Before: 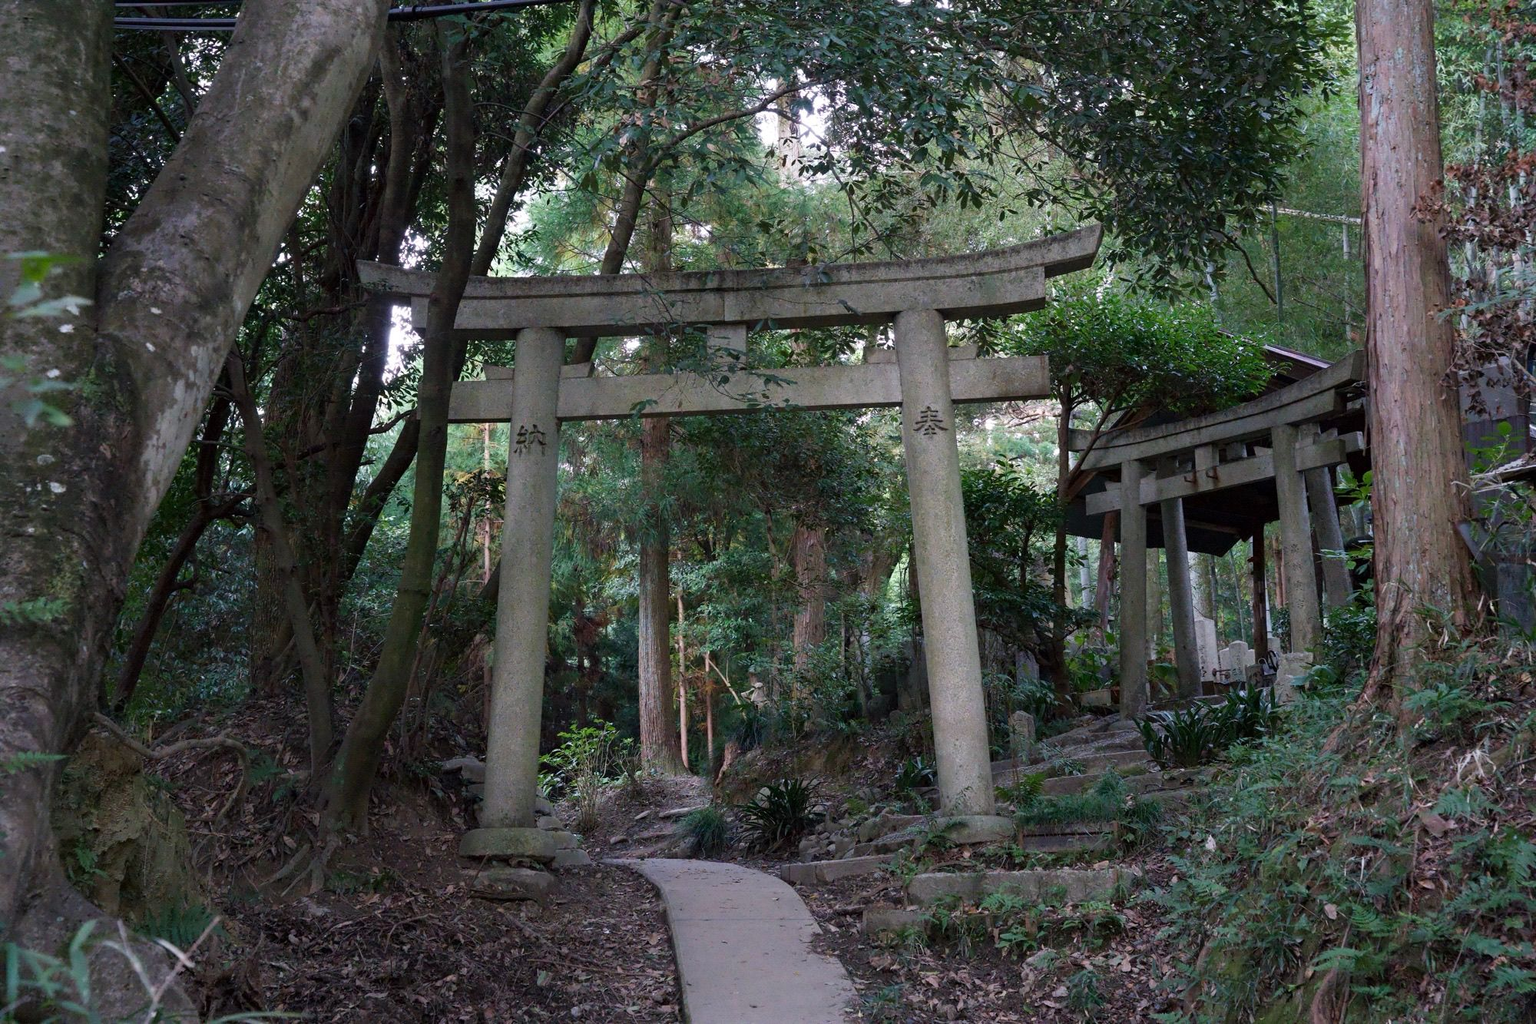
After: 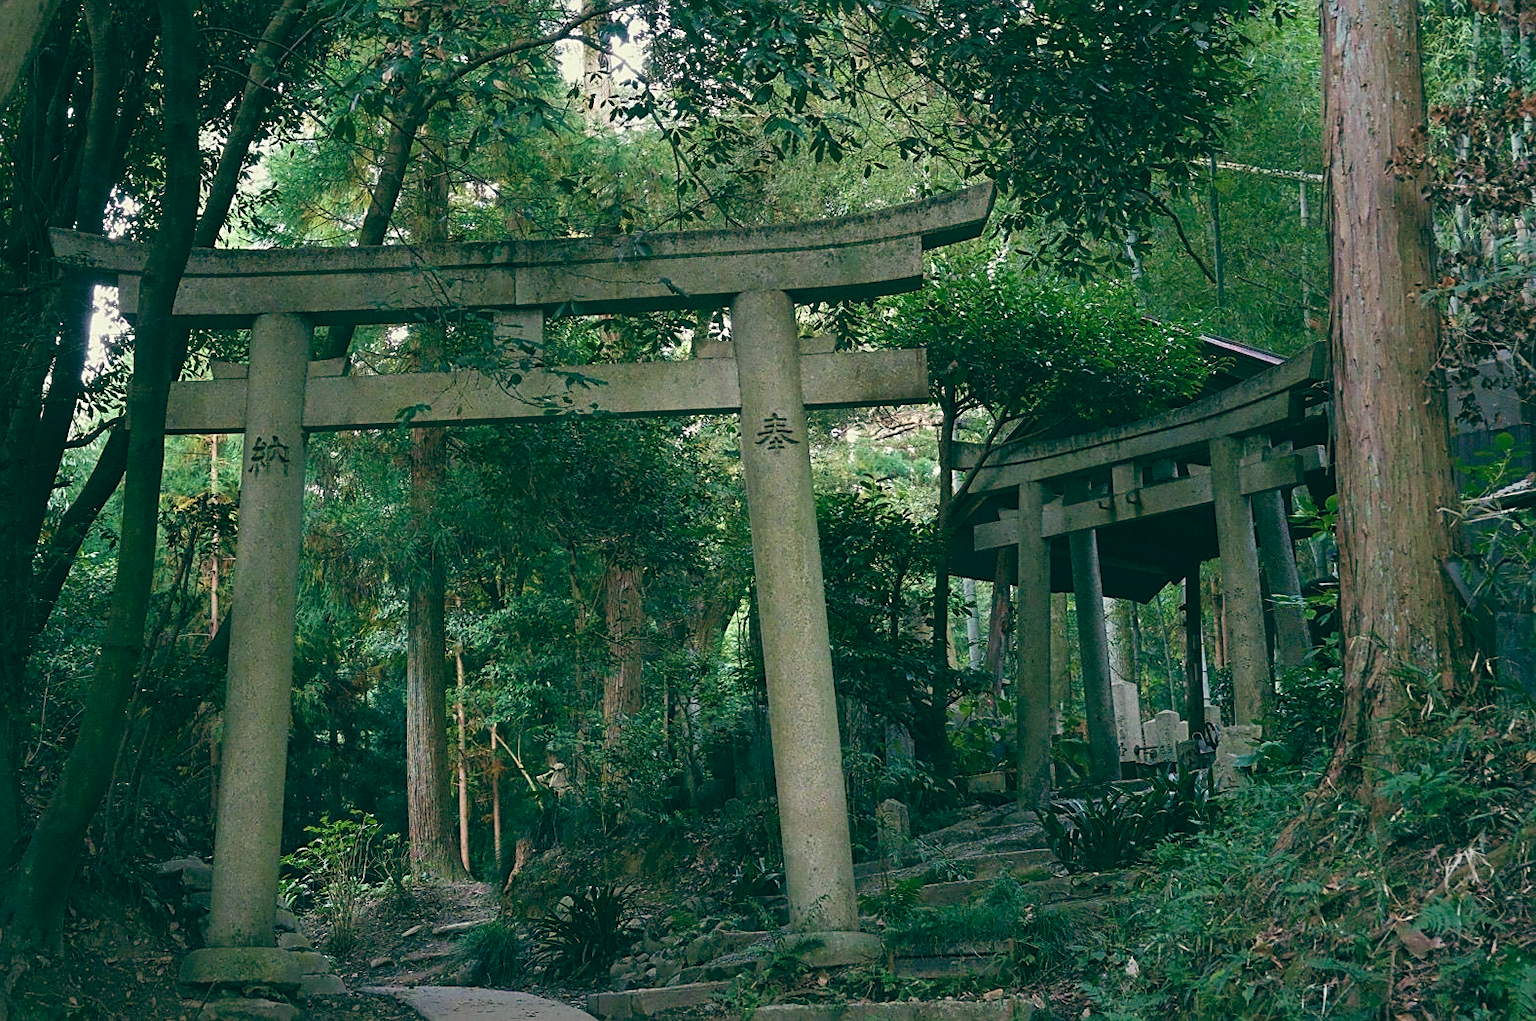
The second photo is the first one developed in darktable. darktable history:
crop and rotate: left 20.74%, top 7.912%, right 0.375%, bottom 13.378%
exposure: compensate highlight preservation false
sharpen: on, module defaults
velvia: strength 27%
color balance: lift [1.005, 0.99, 1.007, 1.01], gamma [1, 1.034, 1.032, 0.966], gain [0.873, 1.055, 1.067, 0.933]
